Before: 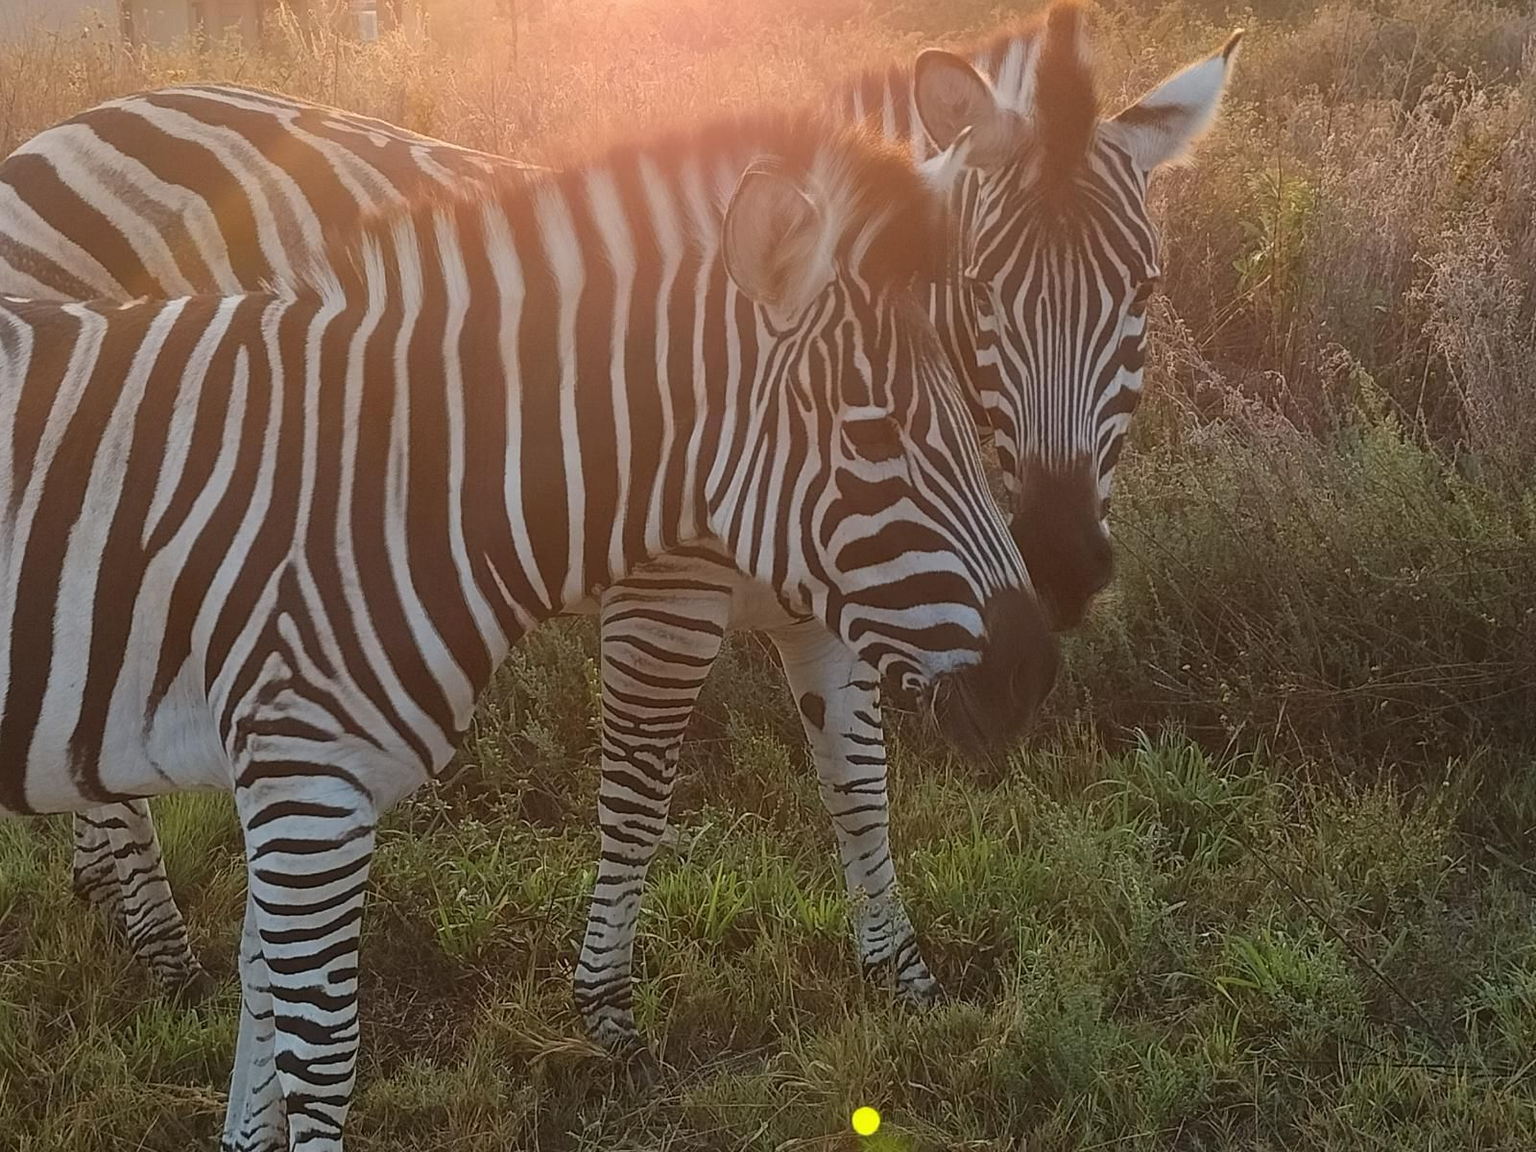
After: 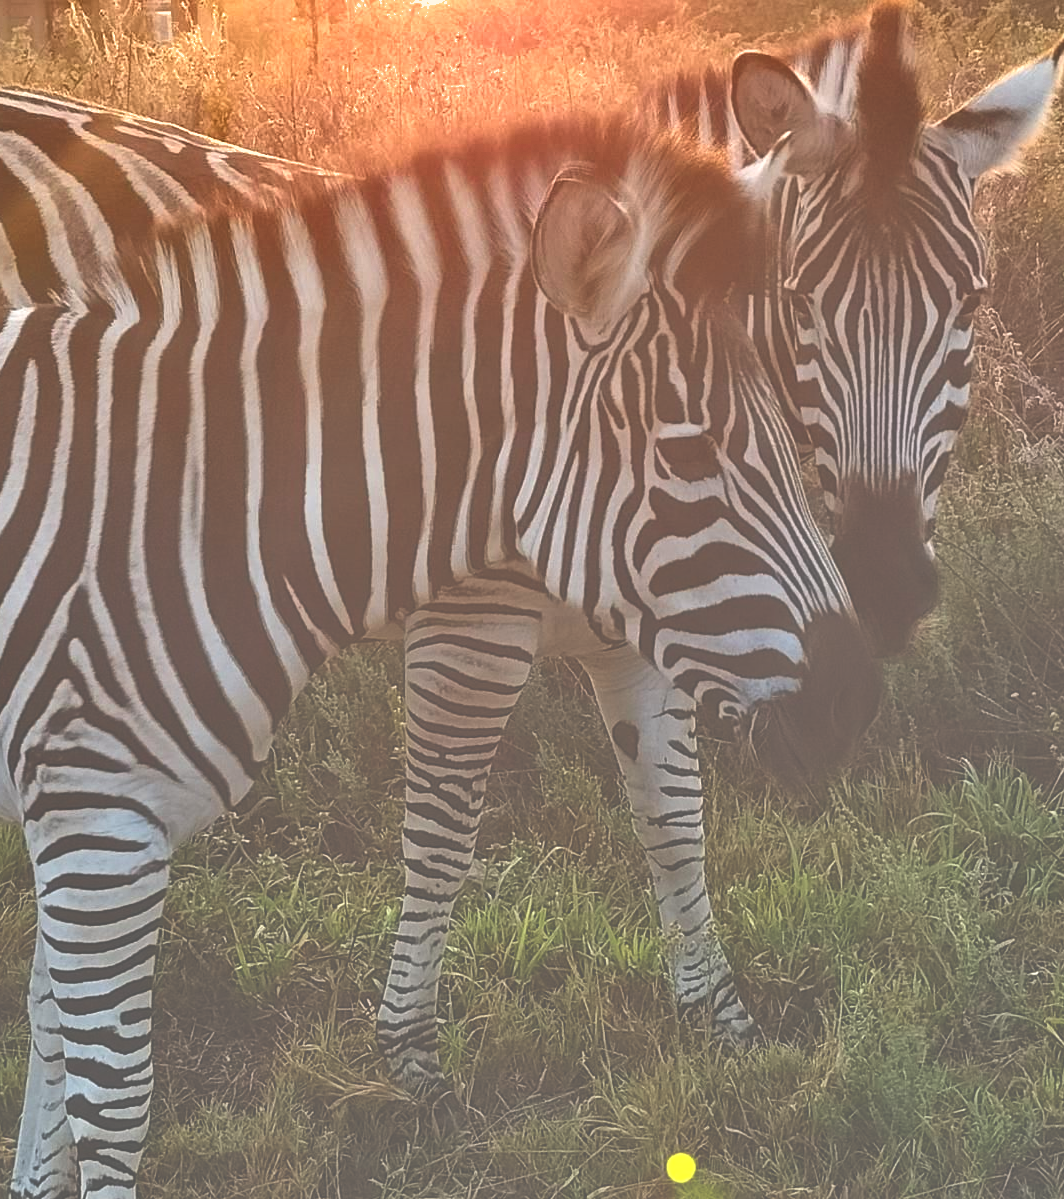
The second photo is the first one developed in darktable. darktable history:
shadows and highlights: shadows 79.99, white point adjustment -9.11, highlights -61.45, soften with gaussian
levels: black 0.106%, levels [0, 0.43, 0.859]
crop and rotate: left 13.86%, right 19.62%
exposure: black level correction -0.073, exposure 0.503 EV, compensate exposure bias true, compensate highlight preservation false
